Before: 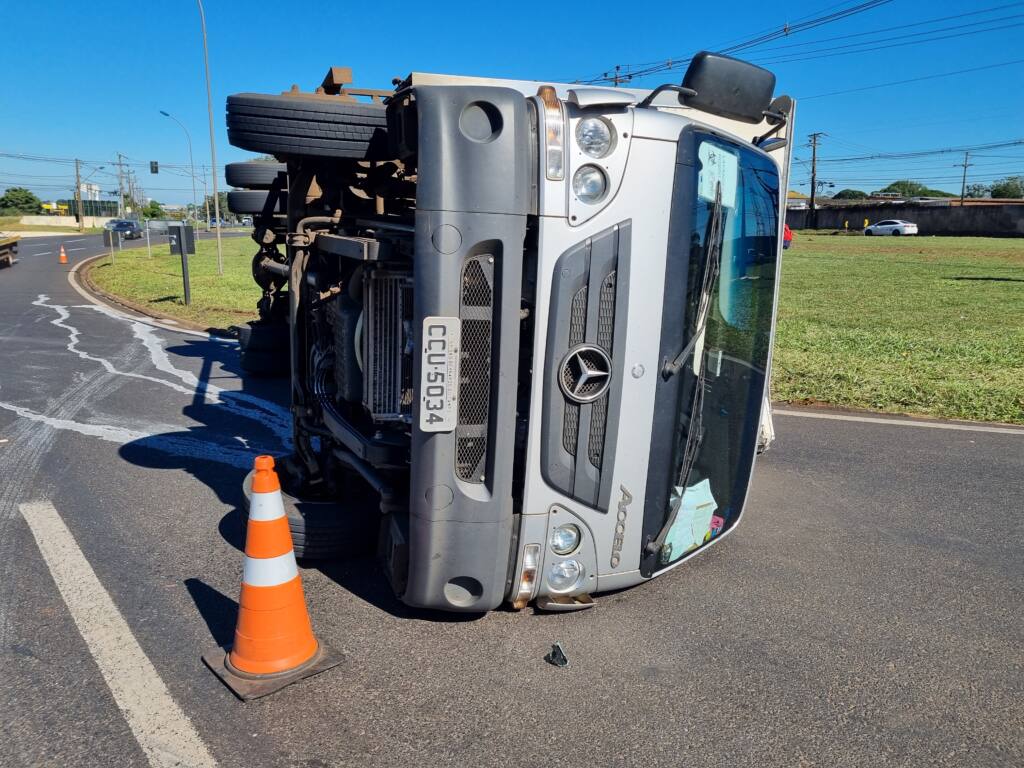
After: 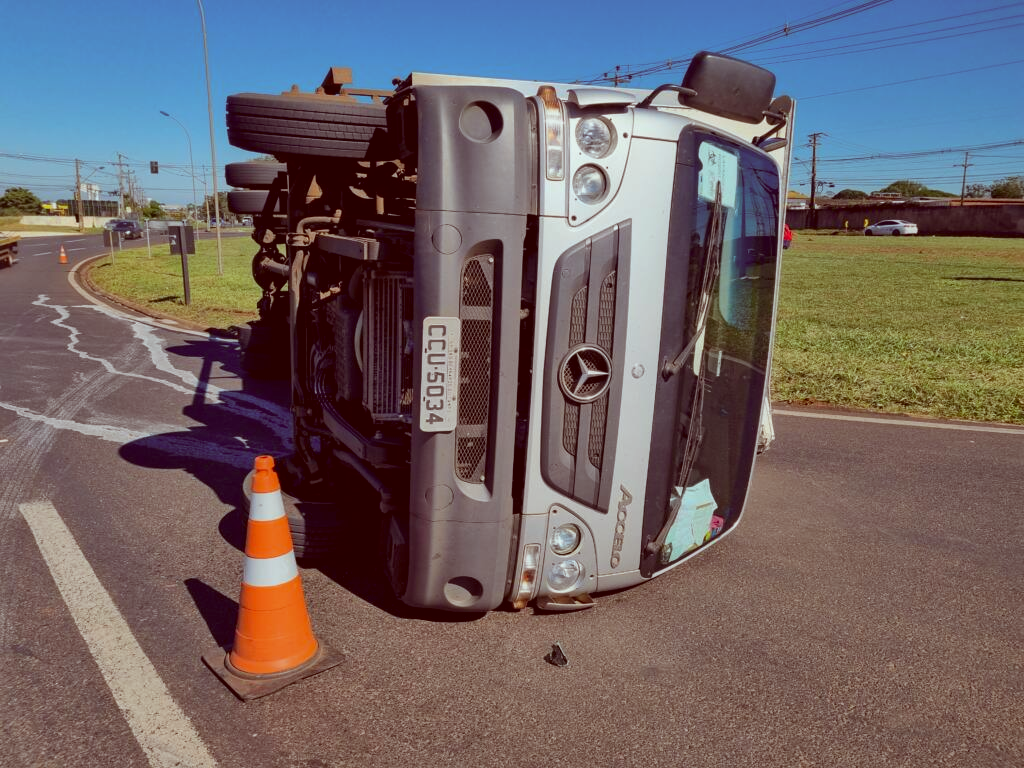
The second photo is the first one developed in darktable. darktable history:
tone equalizer: -8 EV 0.228 EV, -7 EV 0.413 EV, -6 EV 0.388 EV, -5 EV 0.265 EV, -3 EV -0.268 EV, -2 EV -0.395 EV, -1 EV -0.421 EV, +0 EV -0.22 EV
color correction: highlights a* -7.17, highlights b* -0.178, shadows a* 20.71, shadows b* 12.01
